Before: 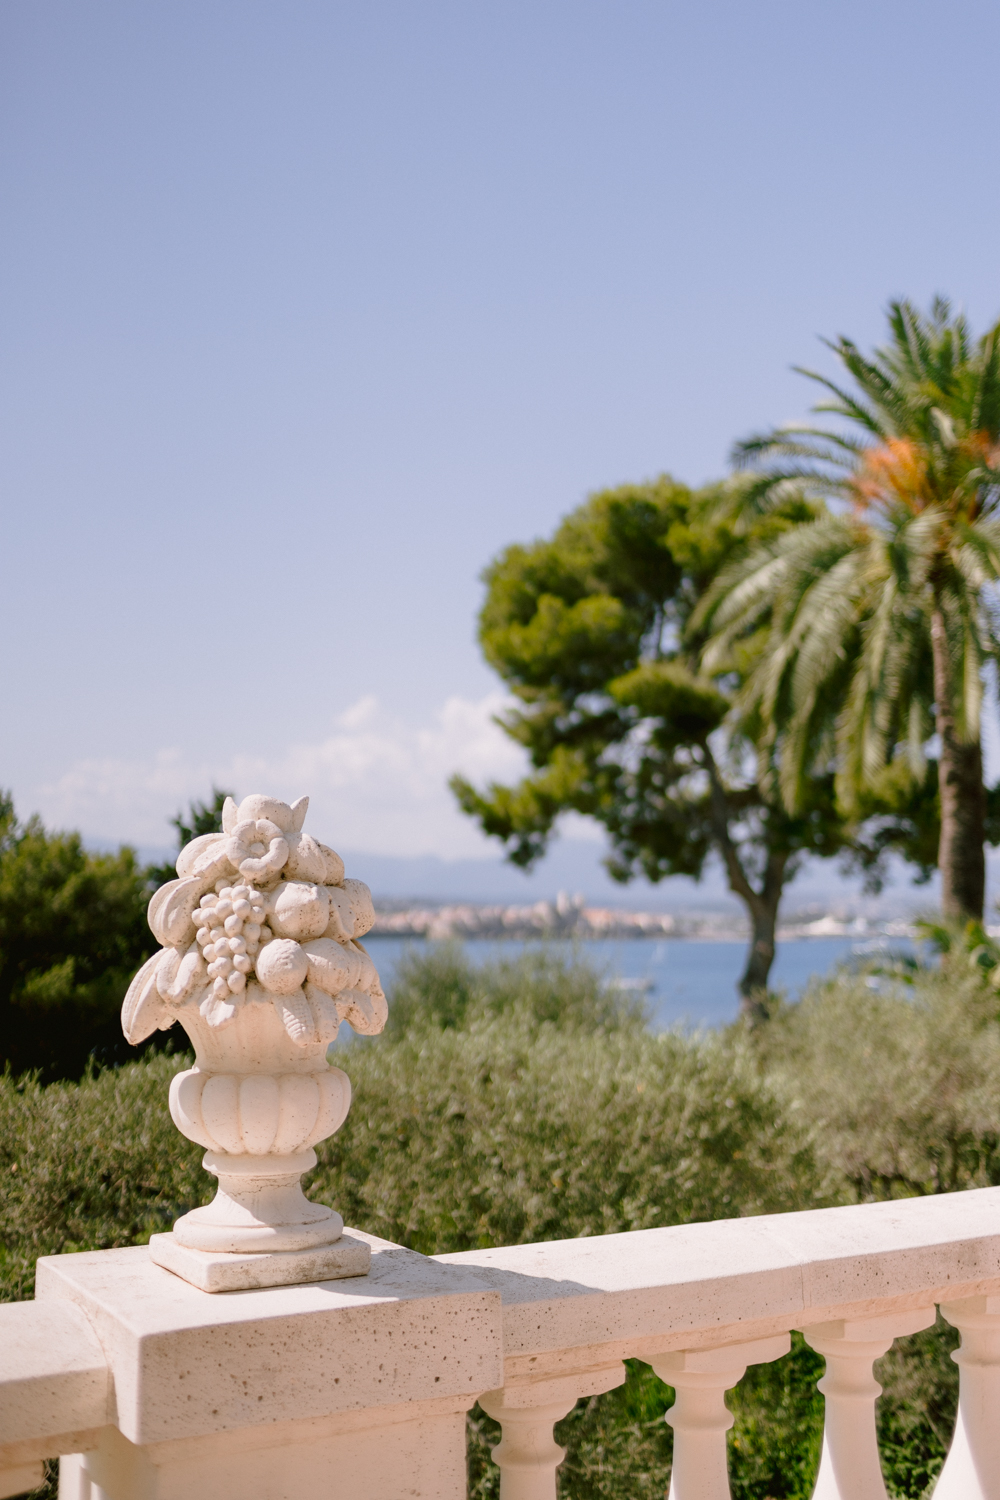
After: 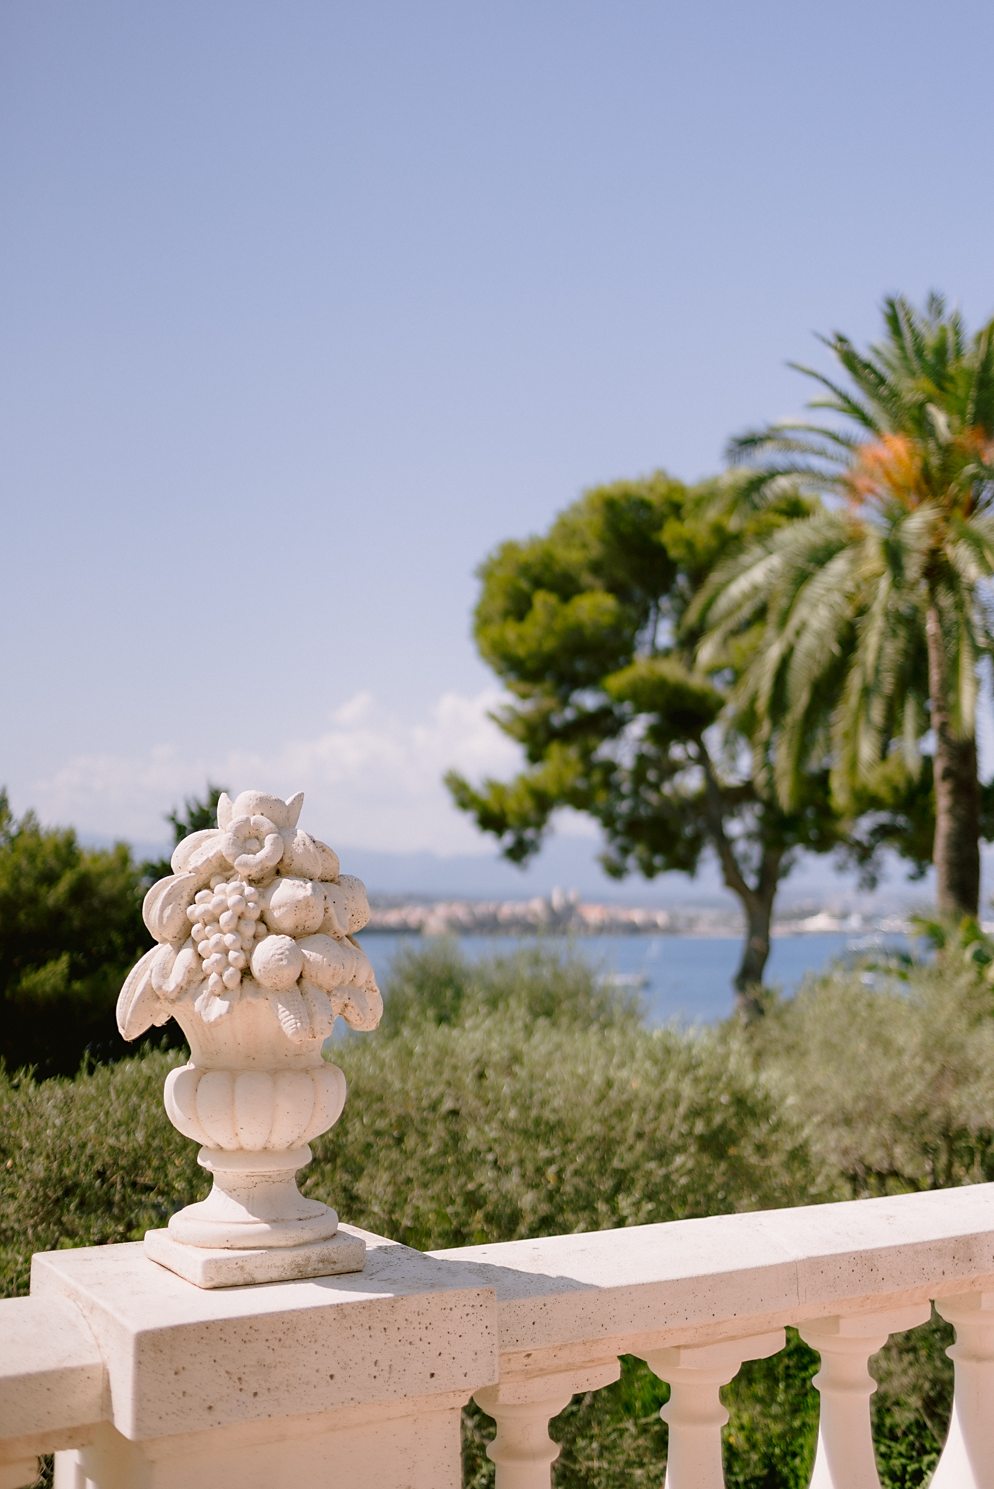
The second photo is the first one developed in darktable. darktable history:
sharpen: radius 1.449, amount 0.402, threshold 1.54
crop and rotate: left 0.514%, top 0.315%, bottom 0.41%
